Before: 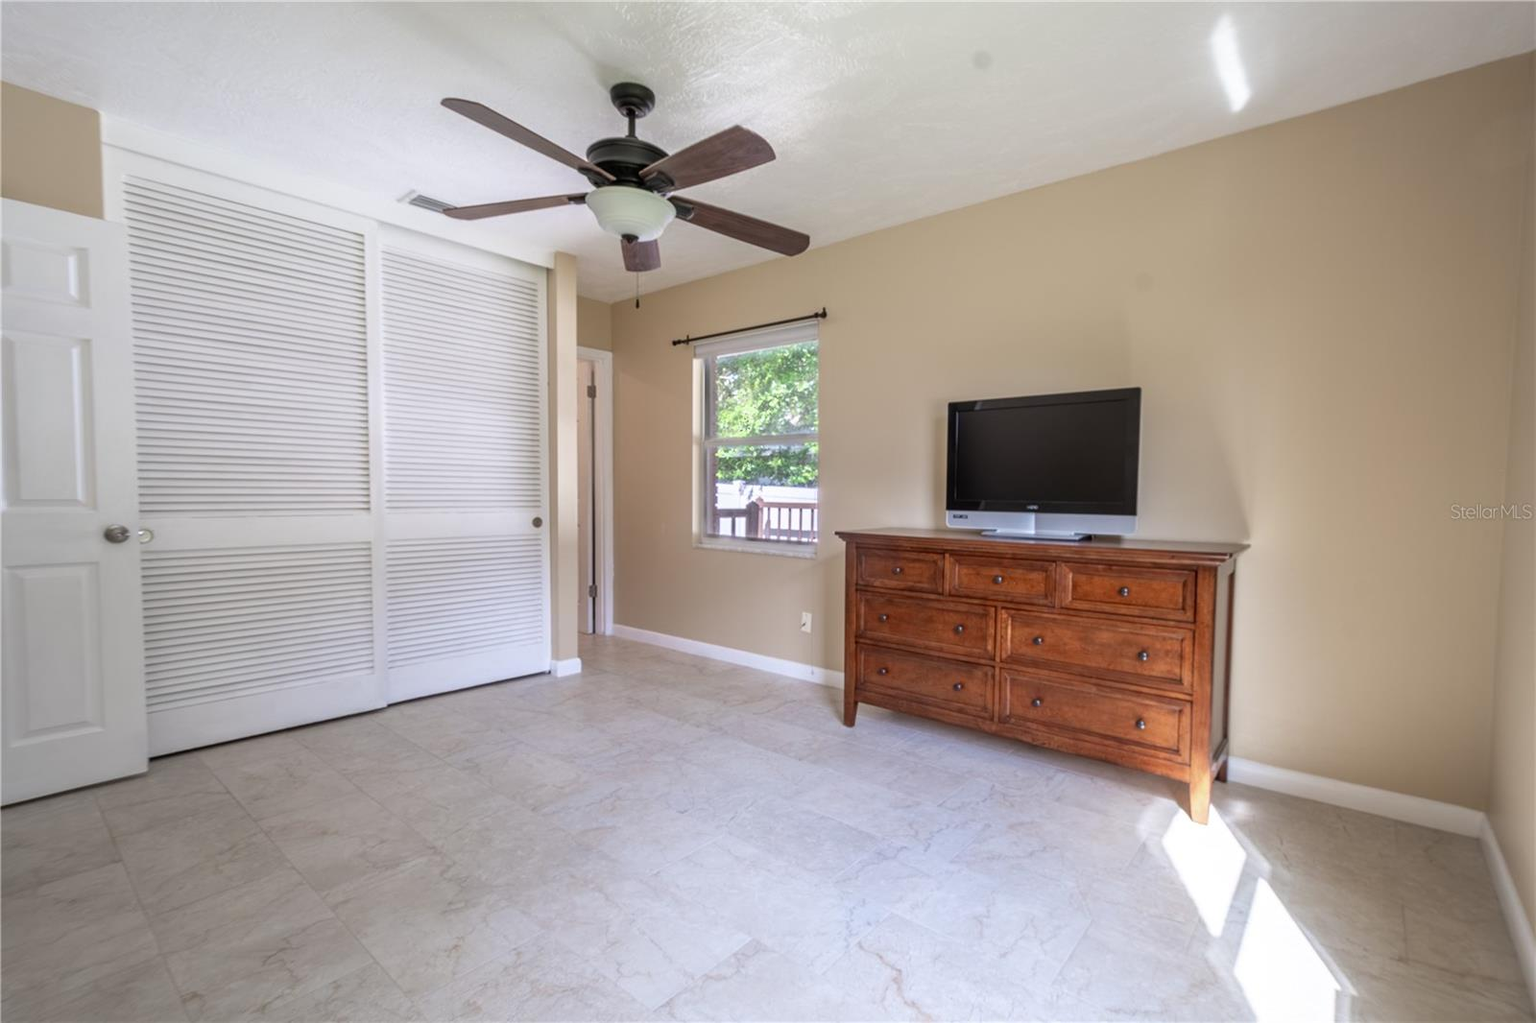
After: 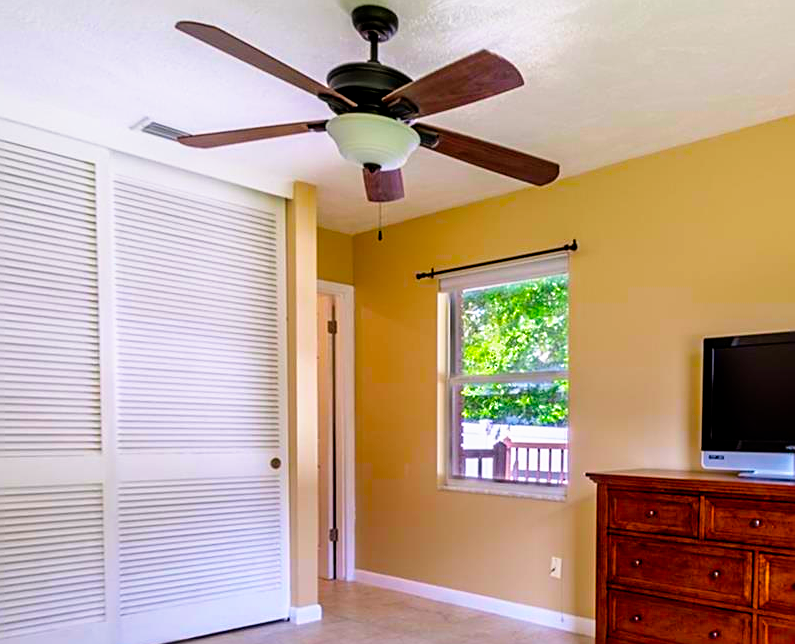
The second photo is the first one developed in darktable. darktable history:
color balance rgb: highlights gain › chroma 0.271%, highlights gain › hue 329.96°, perceptual saturation grading › global saturation 64.159%, perceptual saturation grading › highlights 50.91%, perceptual saturation grading › shadows 29.636%, global vibrance 33.015%
crop: left 17.798%, top 7.666%, right 32.489%, bottom 31.866%
exposure: black level correction 0.002, exposure -0.104 EV, compensate highlight preservation false
sharpen: on, module defaults
contrast brightness saturation: saturation -0.043
filmic rgb: black relative exposure -8.71 EV, white relative exposure 2.72 EV, target black luminance 0%, hardness 6.26, latitude 76.59%, contrast 1.328, shadows ↔ highlights balance -0.338%, preserve chrominance no, color science v5 (2021), iterations of high-quality reconstruction 0
